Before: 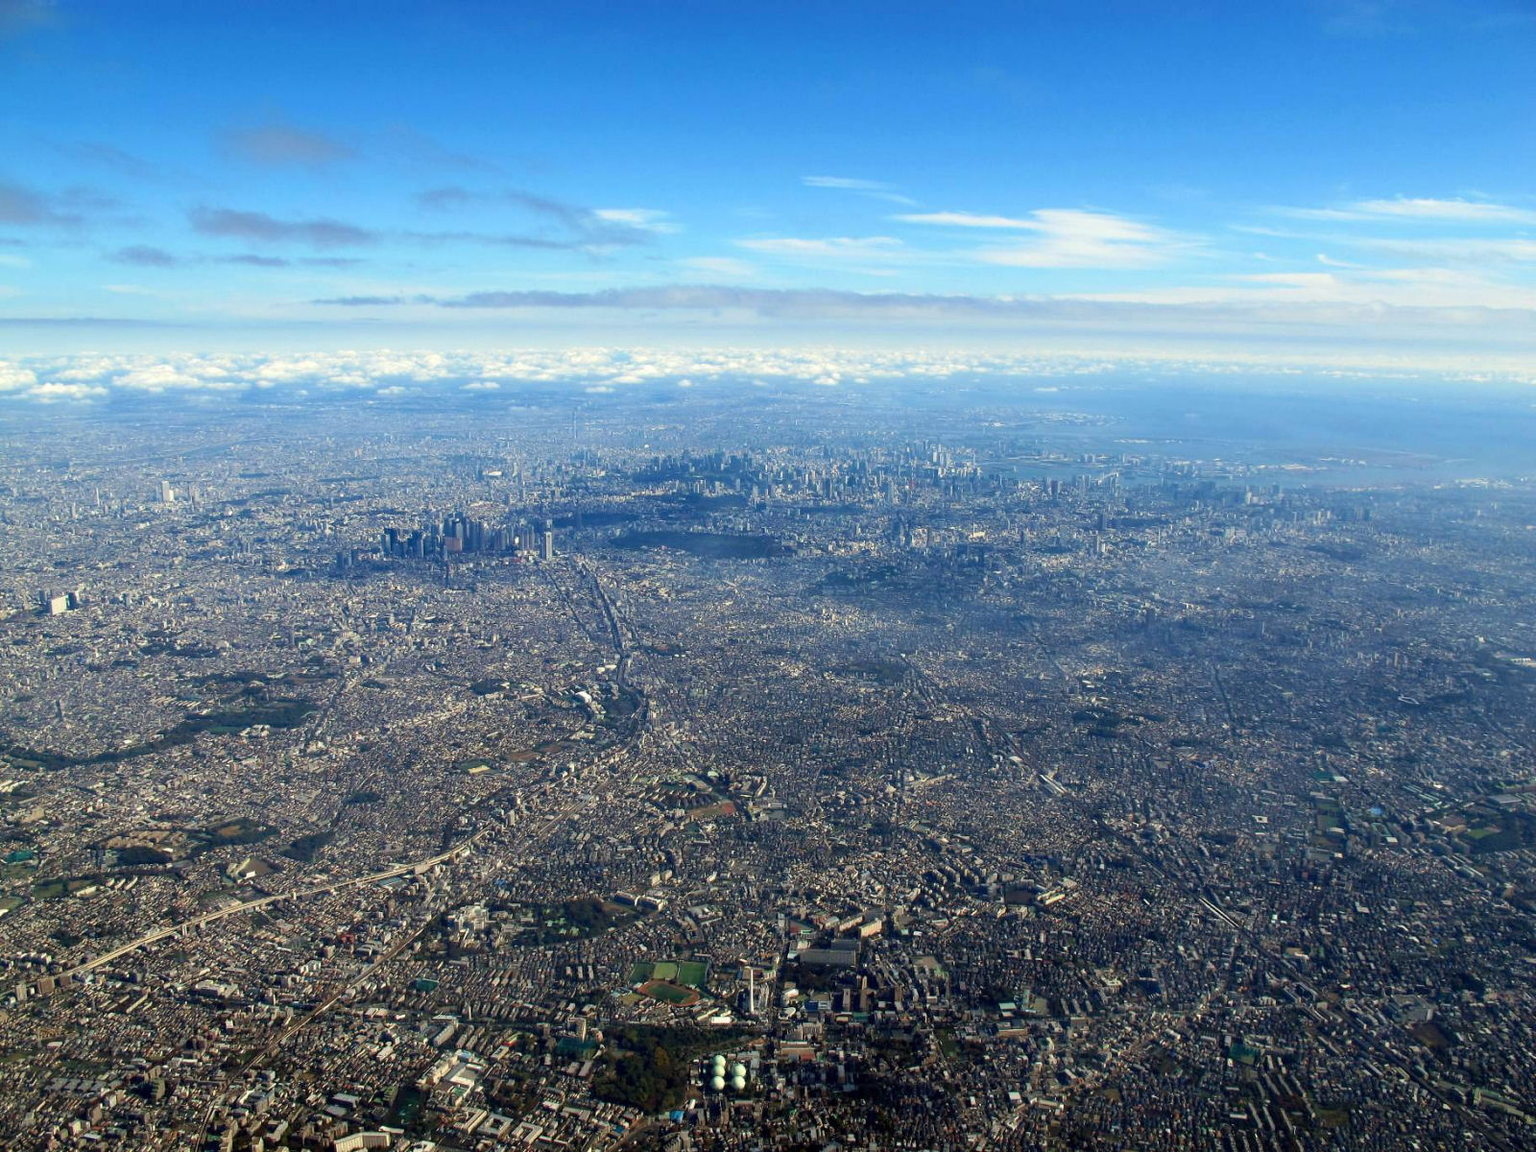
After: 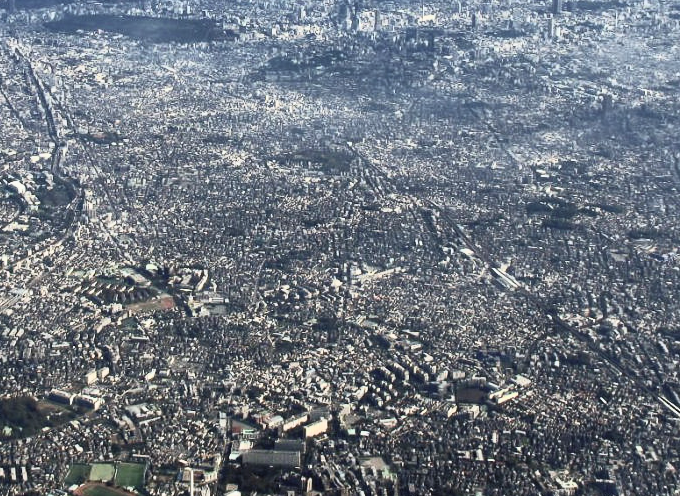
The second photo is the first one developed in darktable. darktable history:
crop: left 36.949%, top 44.945%, right 20.492%, bottom 13.691%
shadows and highlights: shadows 43.58, white point adjustment -1.35, soften with gaussian
tone equalizer: -8 EV -0.001 EV, -7 EV 0.005 EV, -6 EV -0.031 EV, -5 EV 0.015 EV, -4 EV -0.014 EV, -3 EV 0.038 EV, -2 EV -0.079 EV, -1 EV -0.273 EV, +0 EV -0.562 EV
contrast brightness saturation: contrast 0.566, brightness 0.571, saturation -0.335
